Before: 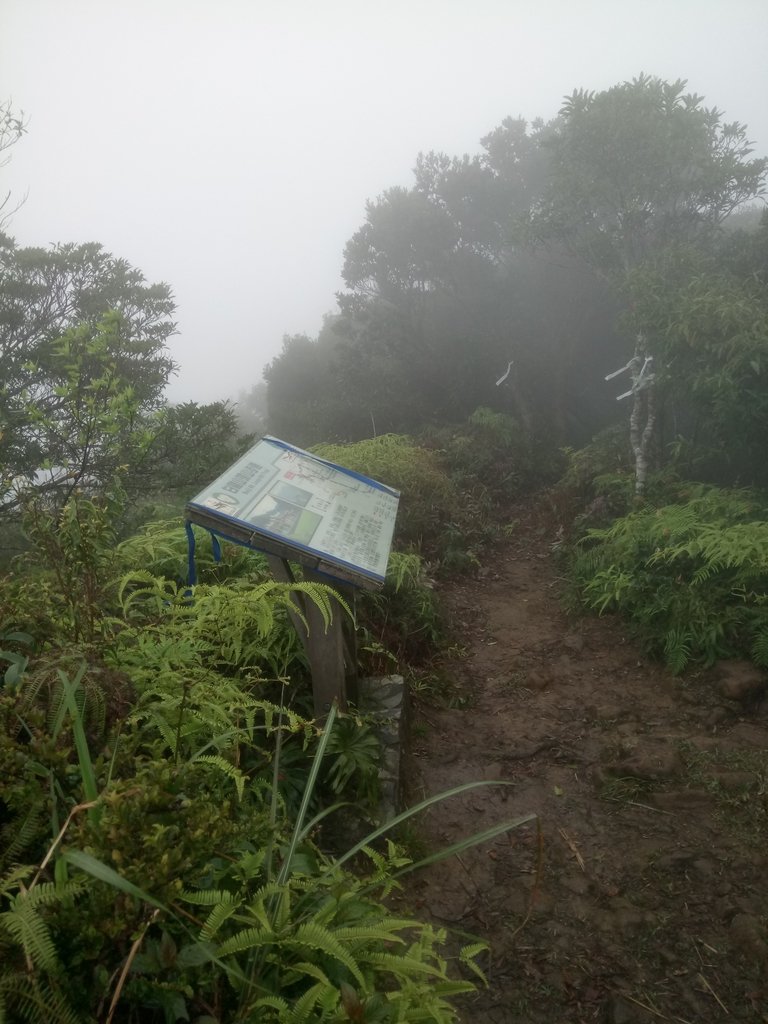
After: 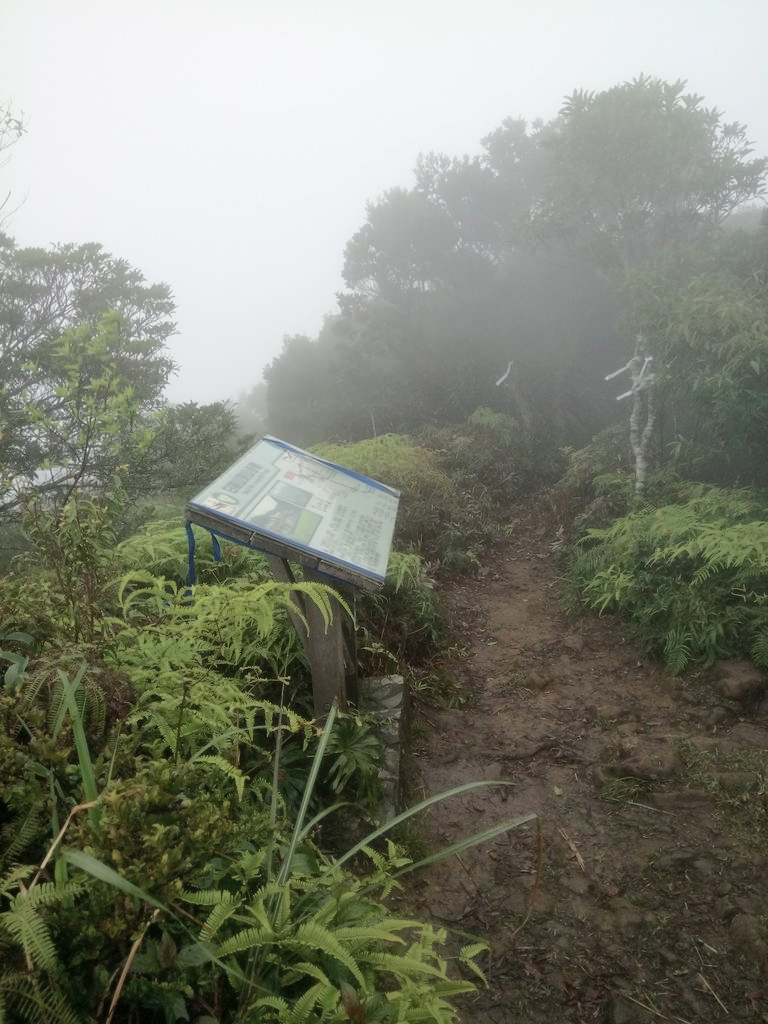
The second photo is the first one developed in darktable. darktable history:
tone curve: curves: ch0 [(0, 0) (0.003, 0.004) (0.011, 0.015) (0.025, 0.033) (0.044, 0.058) (0.069, 0.091) (0.1, 0.131) (0.136, 0.178) (0.177, 0.232) (0.224, 0.294) (0.277, 0.362) (0.335, 0.434) (0.399, 0.512) (0.468, 0.582) (0.543, 0.646) (0.623, 0.713) (0.709, 0.783) (0.801, 0.876) (0.898, 0.938) (1, 1)], color space Lab, independent channels, preserve colors none
